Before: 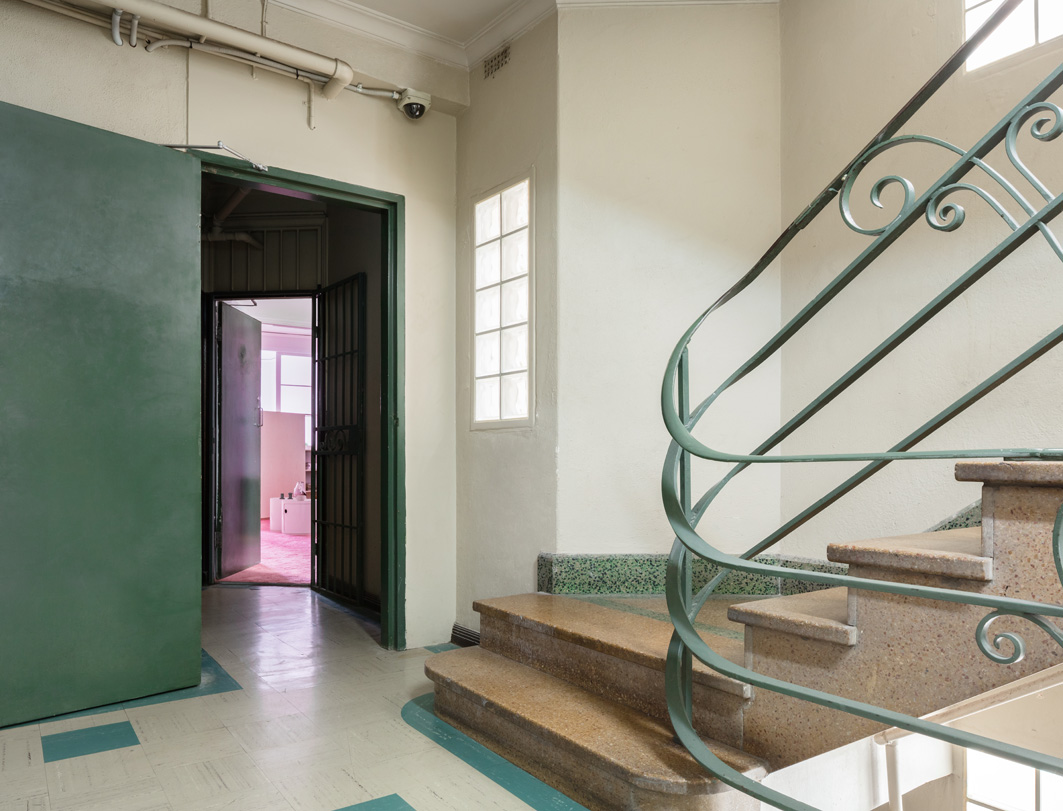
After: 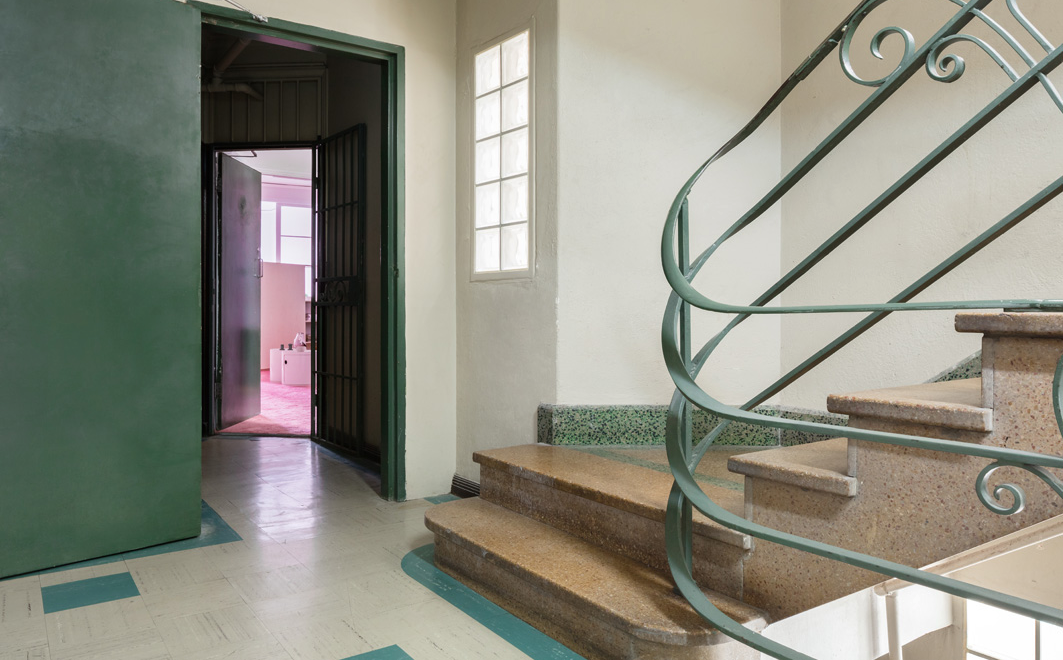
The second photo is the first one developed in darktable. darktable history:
crop and rotate: top 18.507%
shadows and highlights: shadows -88.03, highlights -35.45, shadows color adjustment 99.15%, highlights color adjustment 0%, soften with gaussian
